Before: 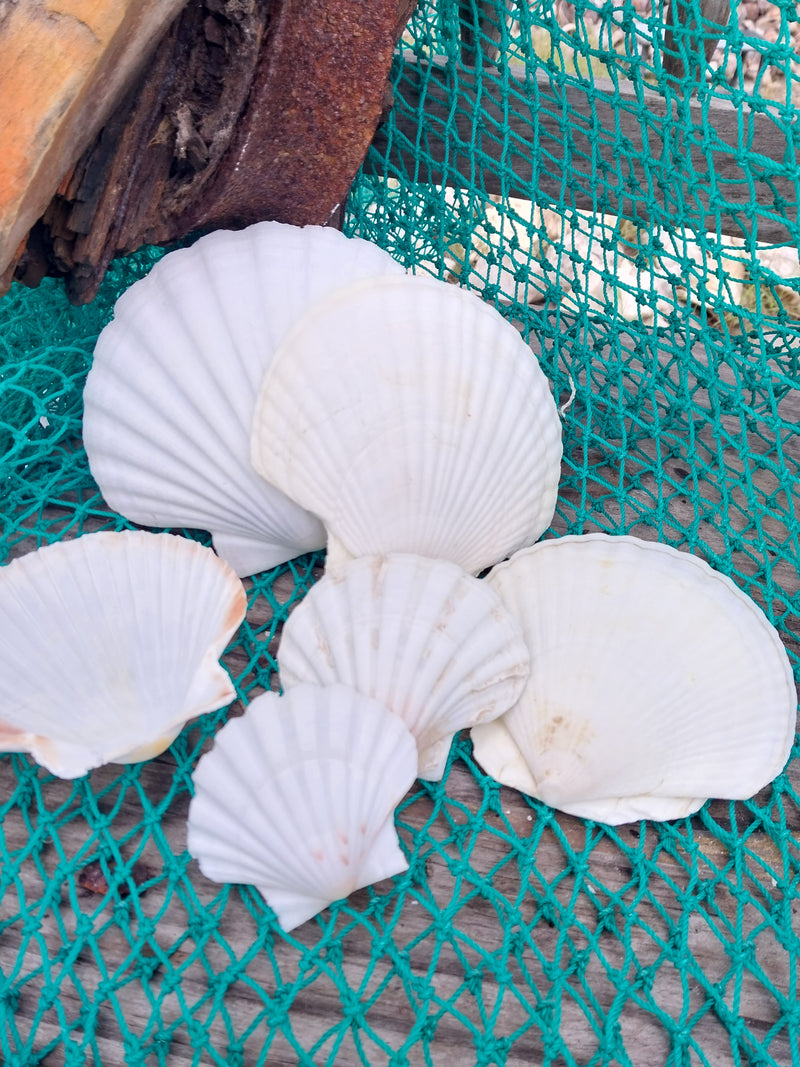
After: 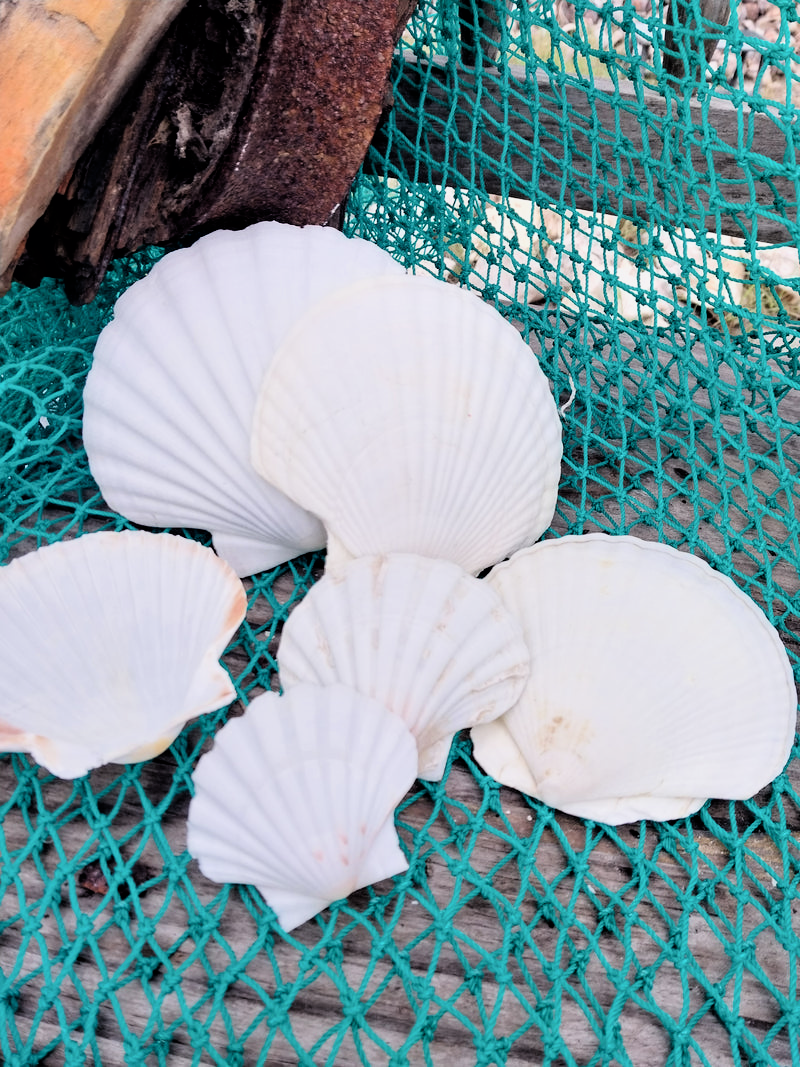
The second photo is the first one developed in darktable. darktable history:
filmic rgb: black relative exposure -3.98 EV, white relative exposure 3 EV, hardness 3.01, contrast 1.388
